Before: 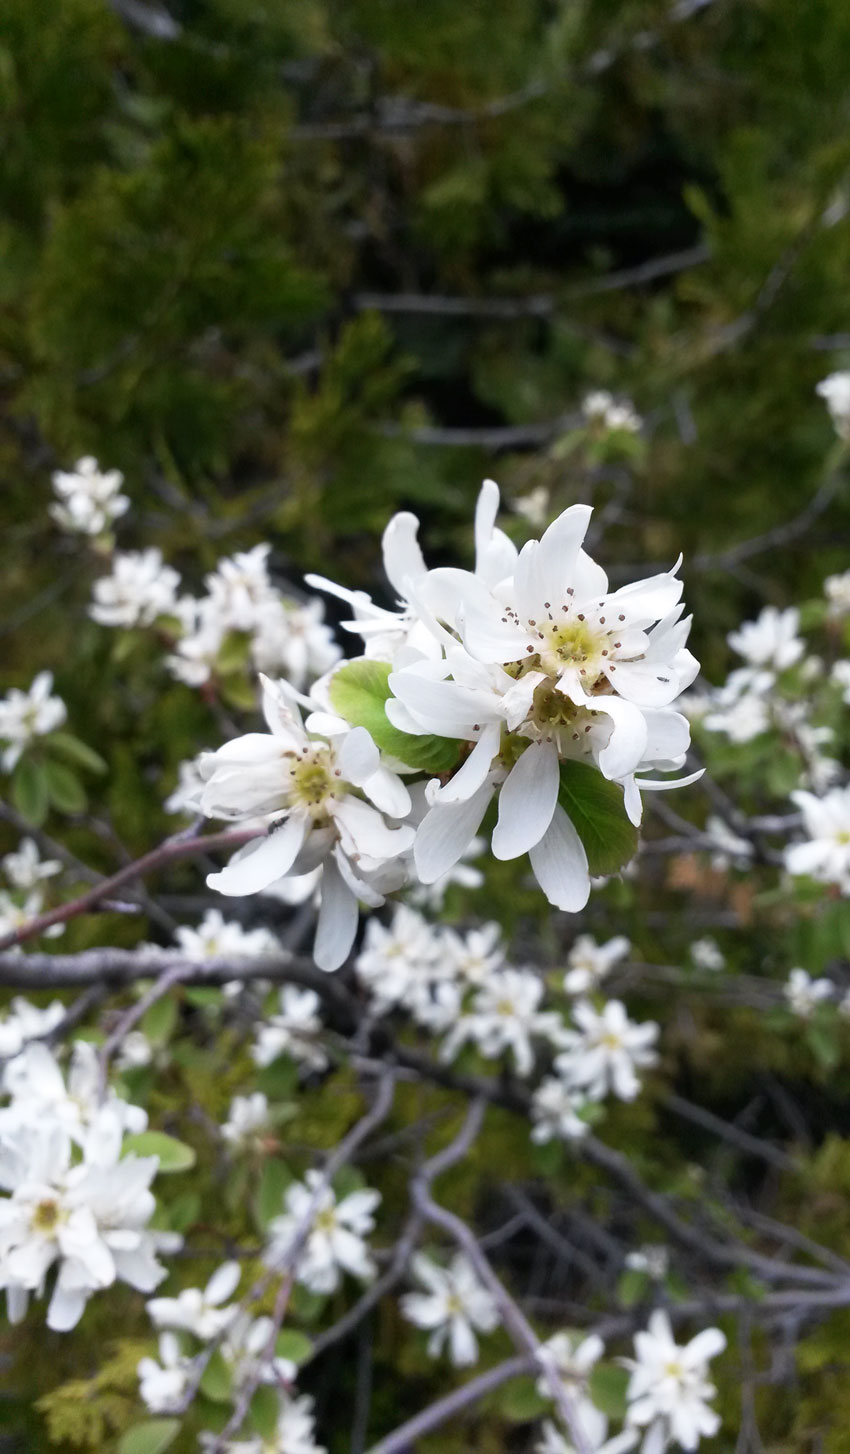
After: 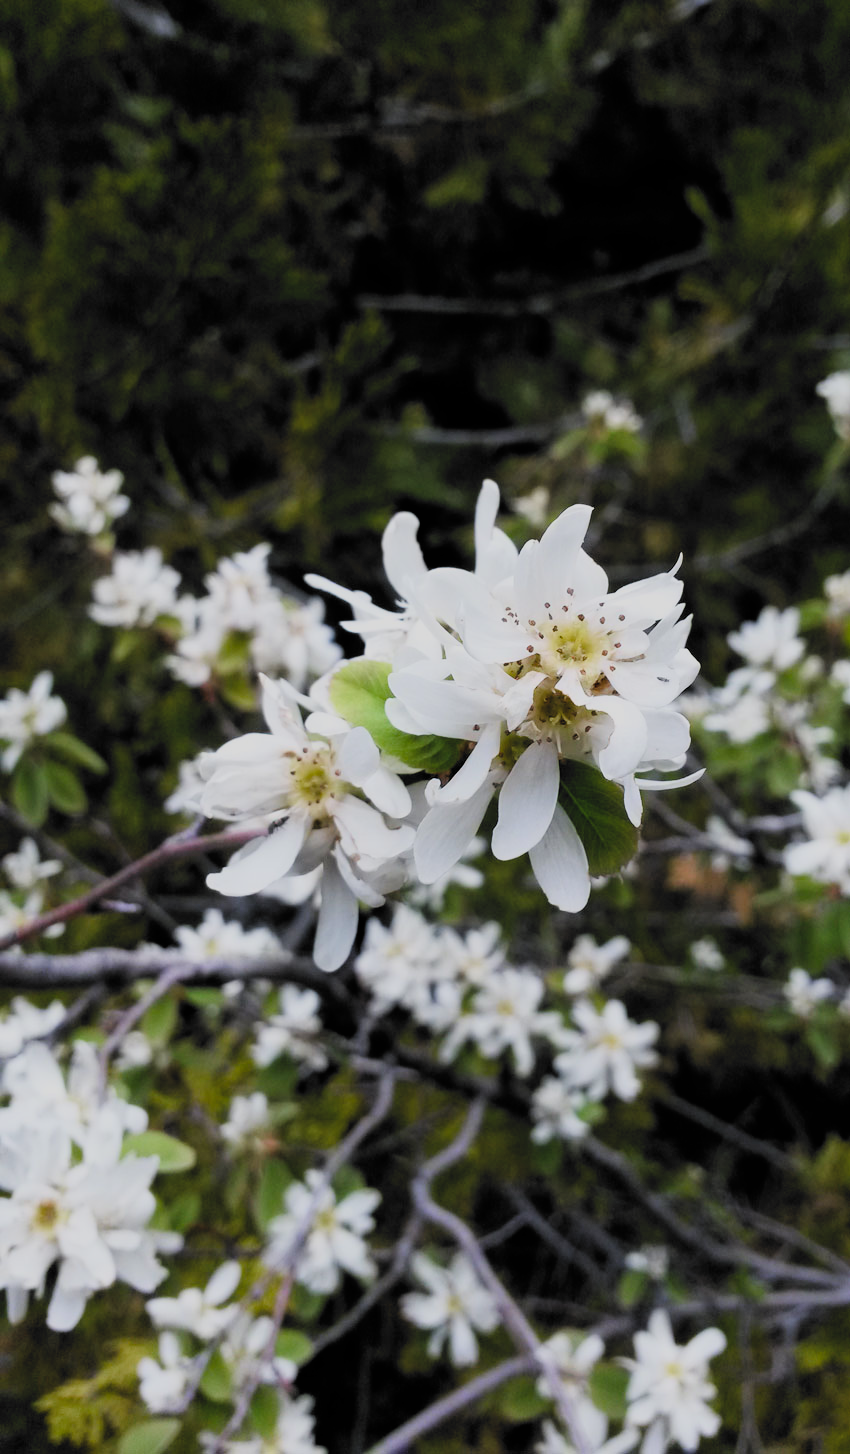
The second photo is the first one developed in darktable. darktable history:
color balance rgb: power › hue 214.57°, perceptual saturation grading › global saturation 0.968%, perceptual saturation grading › highlights -9.704%, perceptual saturation grading › mid-tones 17.983%, perceptual saturation grading › shadows 28.771%, contrast -20.555%
filmic rgb: black relative exposure -5.09 EV, white relative exposure 3.52 EV, hardness 3.17, contrast 1.403, highlights saturation mix -28.78%, color science v6 (2022)
